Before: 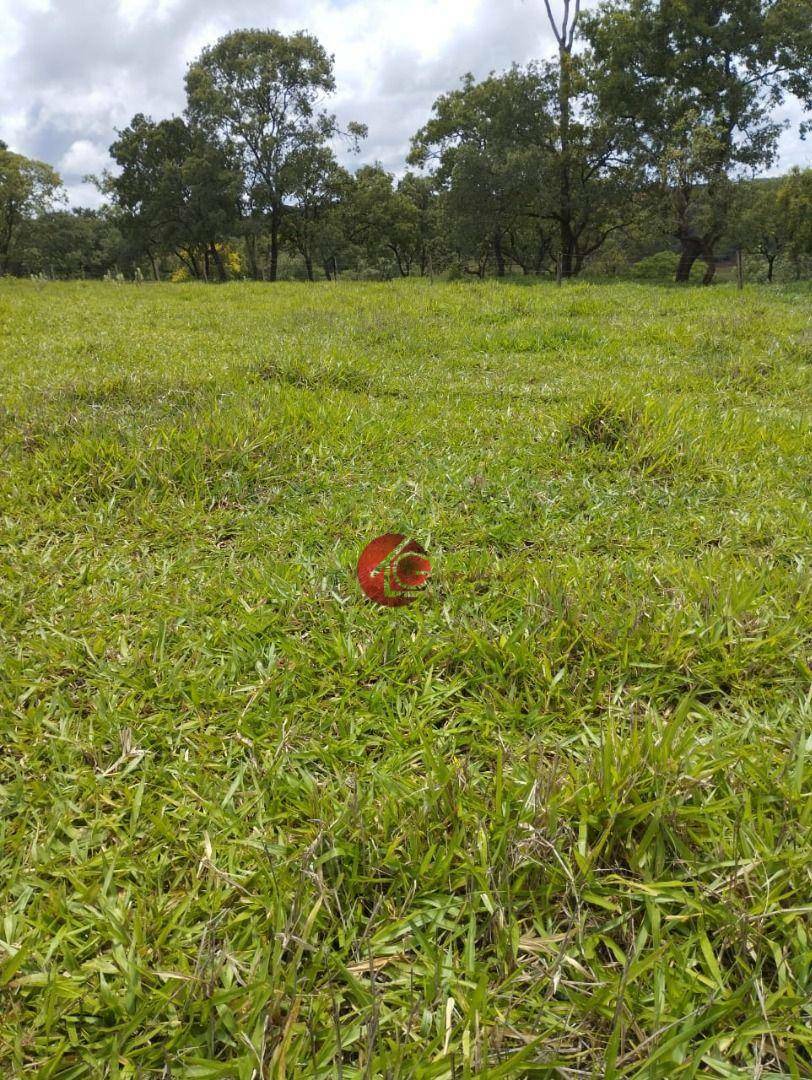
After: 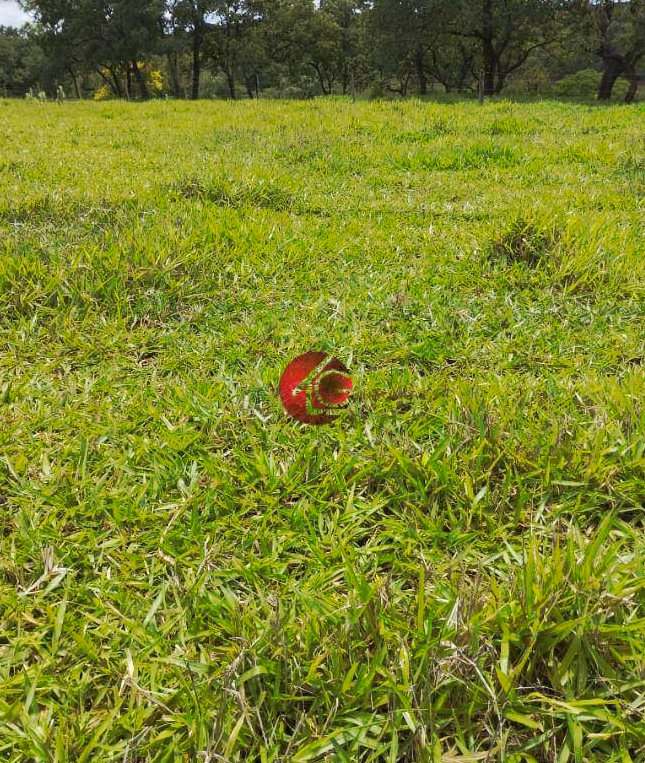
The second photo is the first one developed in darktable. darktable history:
tone curve: curves: ch0 [(0, 0) (0.003, 0.003) (0.011, 0.011) (0.025, 0.024) (0.044, 0.044) (0.069, 0.068) (0.1, 0.098) (0.136, 0.133) (0.177, 0.174) (0.224, 0.22) (0.277, 0.272) (0.335, 0.329) (0.399, 0.392) (0.468, 0.46) (0.543, 0.607) (0.623, 0.676) (0.709, 0.75) (0.801, 0.828) (0.898, 0.912) (1, 1)], preserve colors none
crop: left 9.712%, top 16.928%, right 10.845%, bottom 12.332%
